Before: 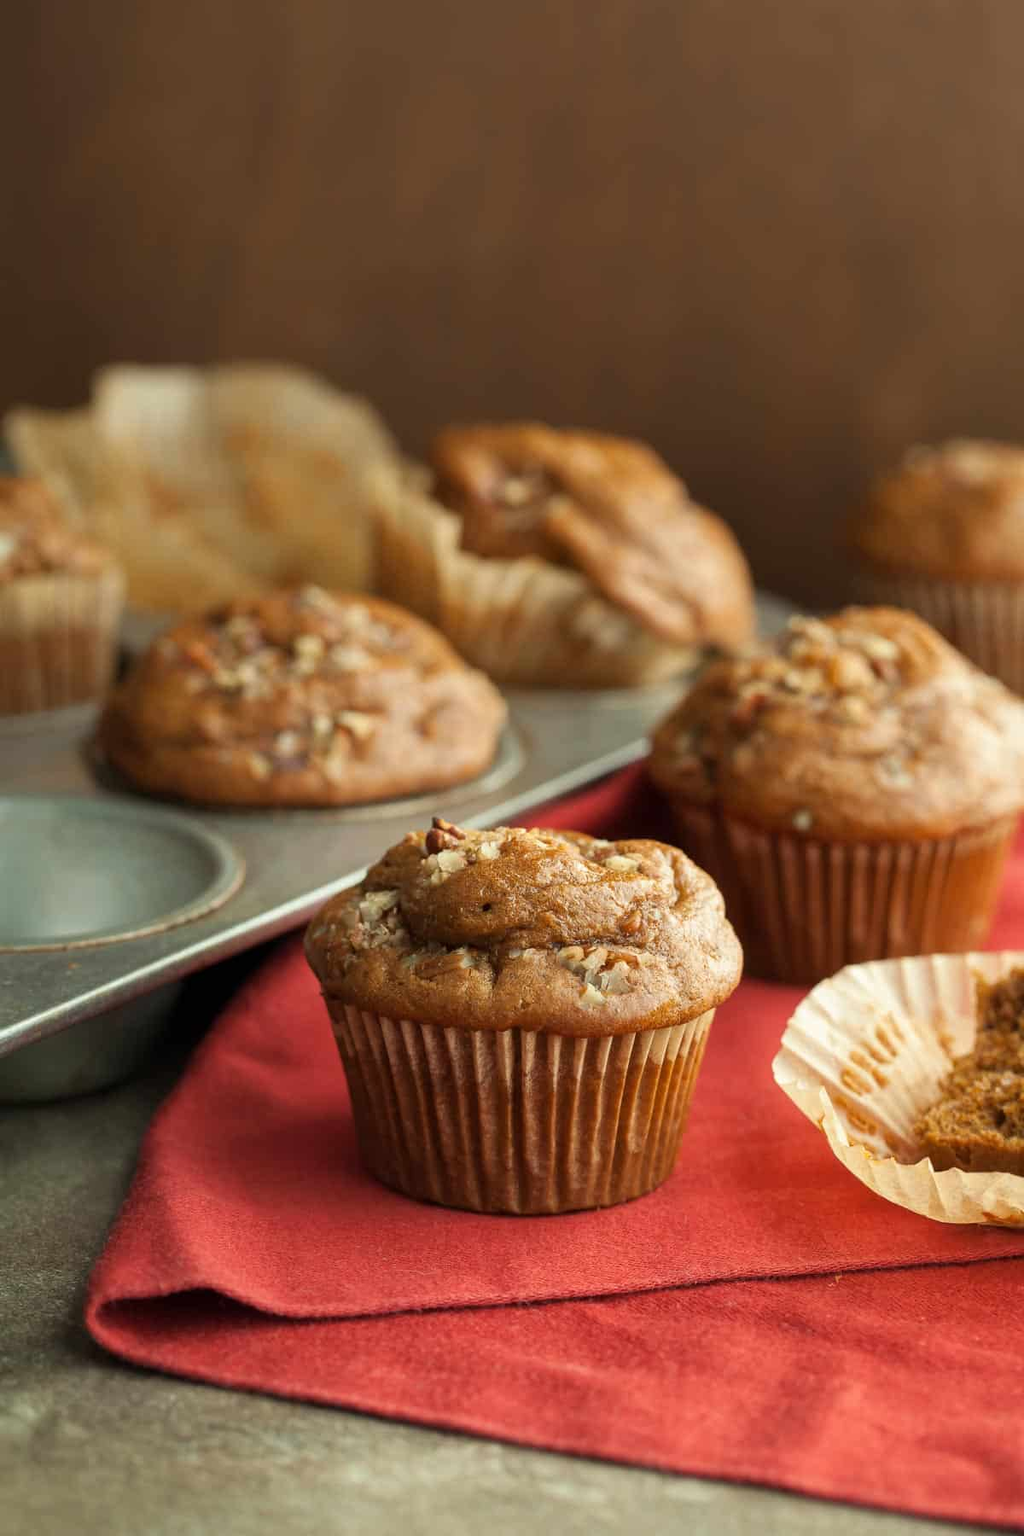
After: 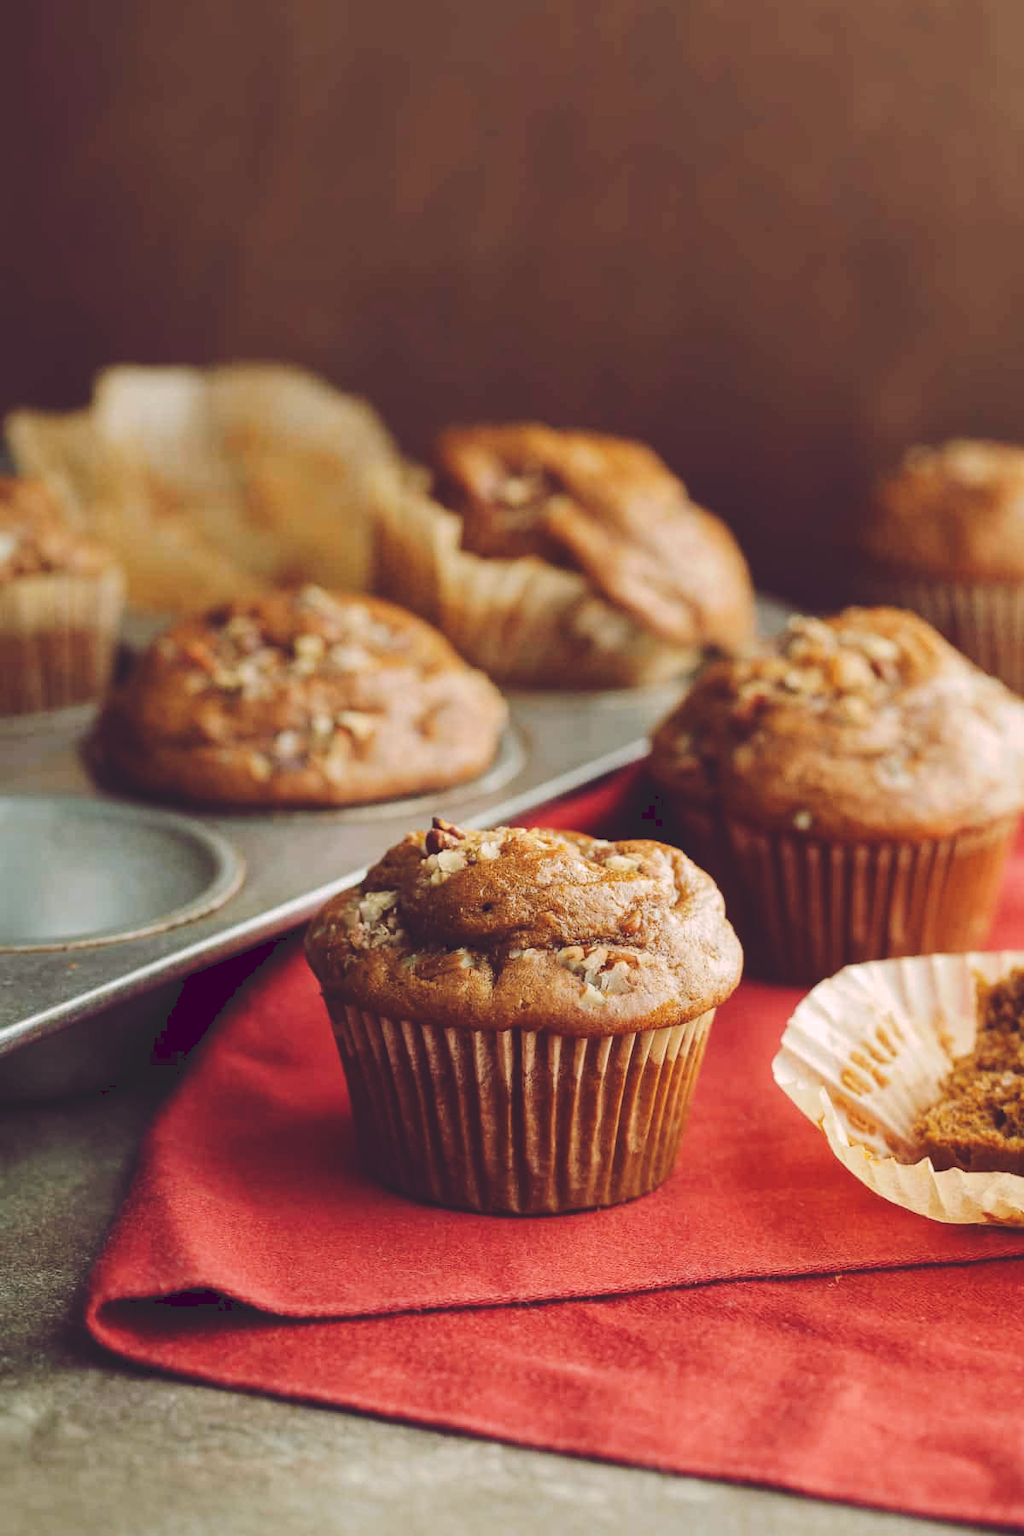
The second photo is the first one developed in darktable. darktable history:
tone curve: curves: ch0 [(0, 0) (0.003, 0.14) (0.011, 0.141) (0.025, 0.141) (0.044, 0.142) (0.069, 0.146) (0.1, 0.151) (0.136, 0.16) (0.177, 0.182) (0.224, 0.214) (0.277, 0.272) (0.335, 0.35) (0.399, 0.453) (0.468, 0.548) (0.543, 0.634) (0.623, 0.715) (0.709, 0.778) (0.801, 0.848) (0.898, 0.902) (1, 1)], preserve colors none
color look up table: target L [95.26, 92.5, 85.2, 78.82, 74.55, 70.67, 66.55, 58.98, 45.96, 46.03, 44.52, 27.08, 201.4, 83.93, 75.14, 69.24, 59.68, 58.19, 50.72, 49.87, 36.3, 35.15, 36.76, 32.35, 5.462, 97.67, 75.23, 62.81, 54.29, 60.7, 59.39, 56.76, 55.71, 48.68, 40.95, 45.88, 29.93, 28.72, 27.04, 32.59, 12.54, 7.1, 88.53, 70.08, 63.46, 53.45, 43.36, 38.64, 10.92], target a [-6.511, -8.503, -44.44, -61.43, 1.295, -49.82, -8.593, -53.55, -21.44, -33.66, -9.996, -13.5, 0, 19.76, 5.375, 39.62, 46.27, 12.54, 69.25, 16.73, 47.19, 42.5, 5.001, 26.98, 35.78, 14.86, 54.81, 48.71, 9.777, 83.54, 12.71, 25.36, 67.63, 53.09, 19.52, 67.61, 23.25, 41.13, 6.284, 49.34, 55.33, 43.71, -28.82, -17.72, -15.33, -26.68, -12.11, 2.949, 12.99], target b [73.62, 22.53, -6.813, 47.31, 54.5, 17.39, 18.83, 37.97, 30.65, 21.14, -0.284, 13.73, -0.001, 11.12, 72.84, 21.58, 47.91, 9.717, 22.08, 33.32, 31.38, 1.581, 7.873, 26.26, -16.97, -9.365, -37.37, -16.16, -43.99, -60.99, -10.43, -7.64, -19.4, -39.9, -75.78, -37.63, -50.01, -16.23, -26.32, -53.67, -56.56, -40.42, -23.14, -24.24, -49.87, -8.16, -25.33, -47.74, -17.83], num patches 49
